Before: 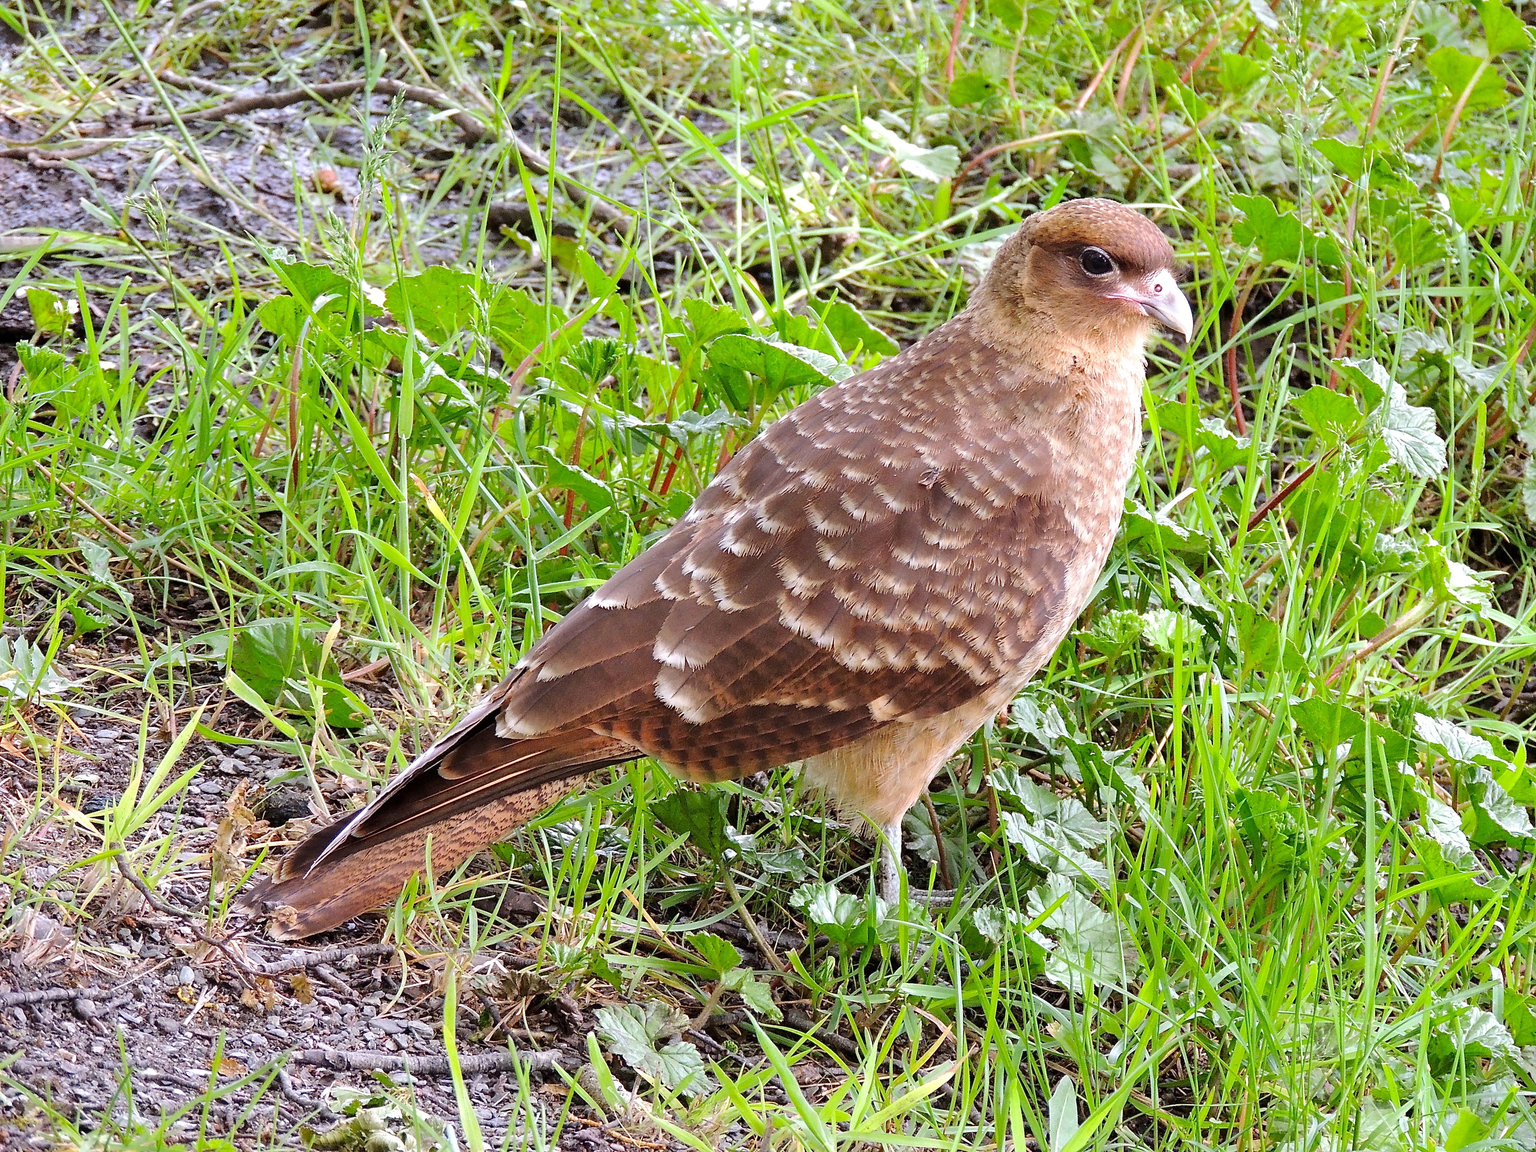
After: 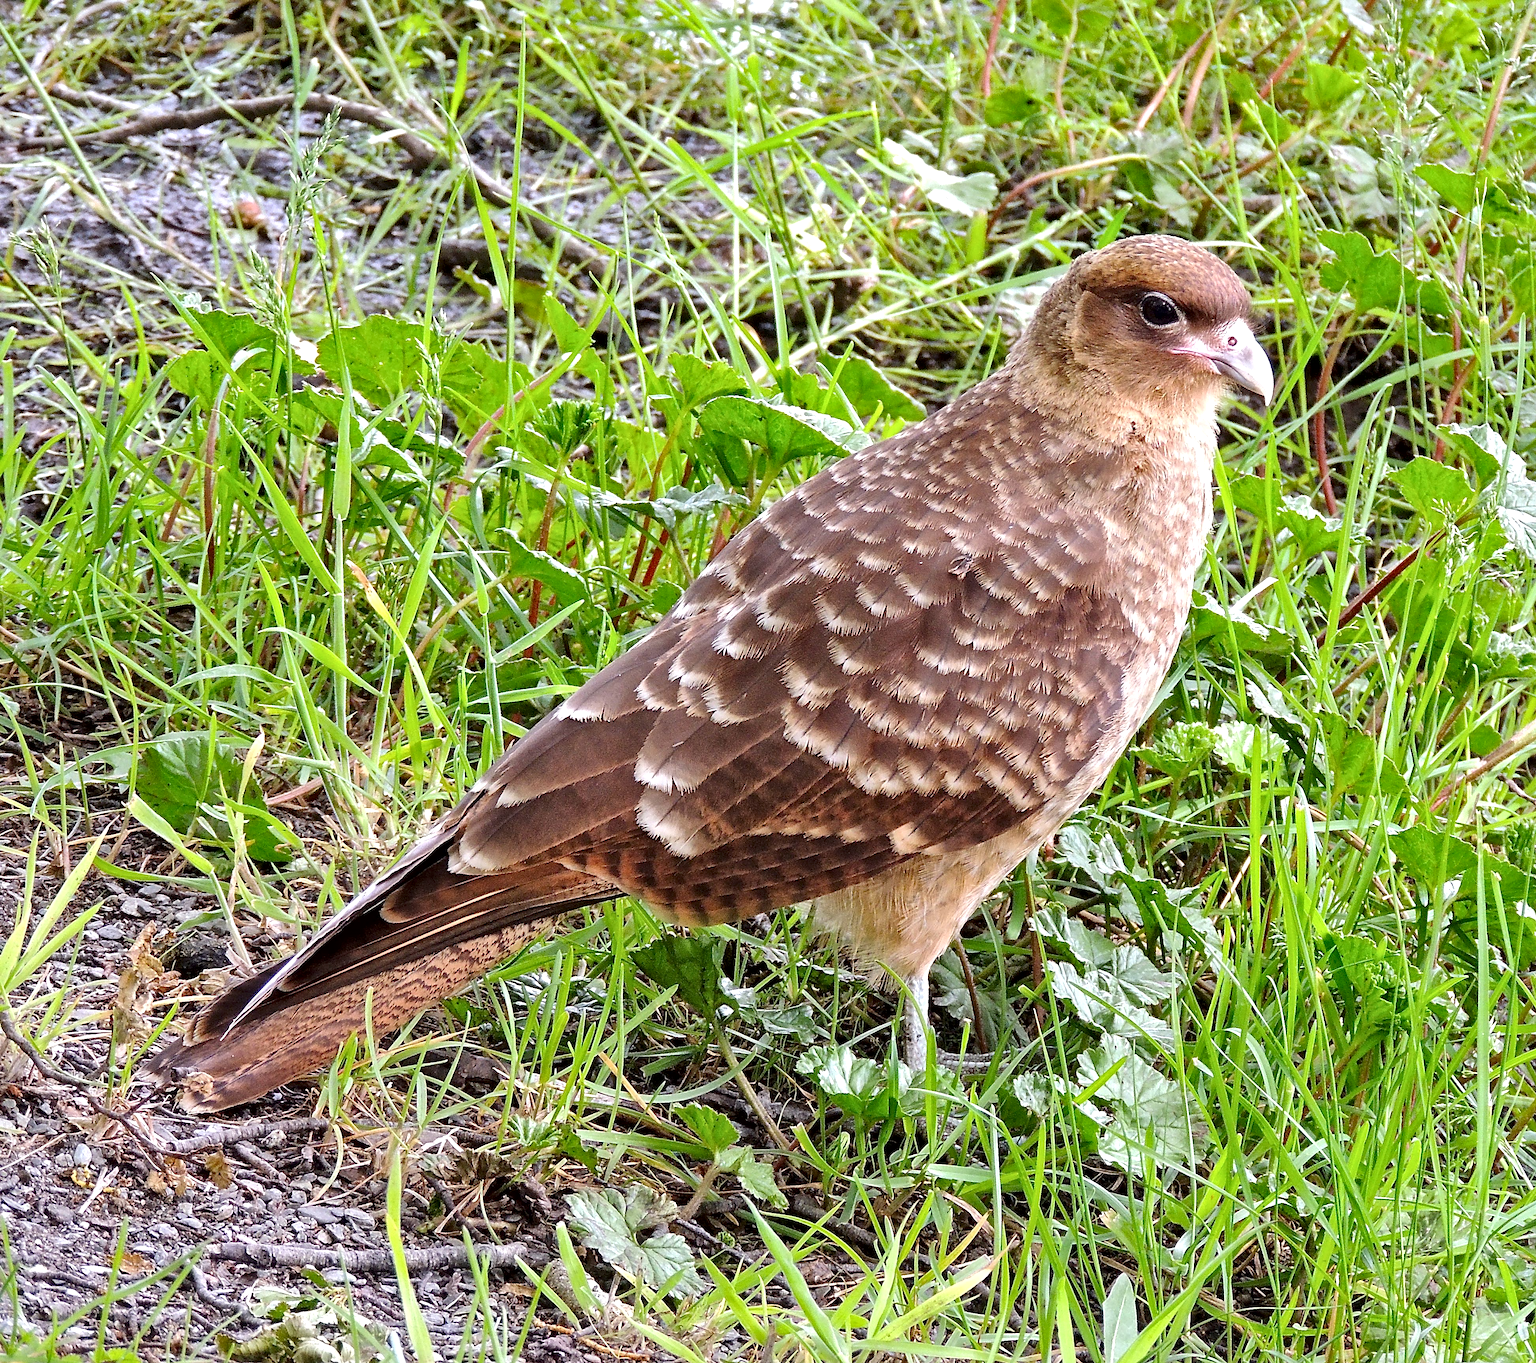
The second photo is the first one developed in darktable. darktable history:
local contrast: mode bilateral grid, contrast 24, coarseness 46, detail 152%, midtone range 0.2
crop: left 7.648%, right 7.864%
